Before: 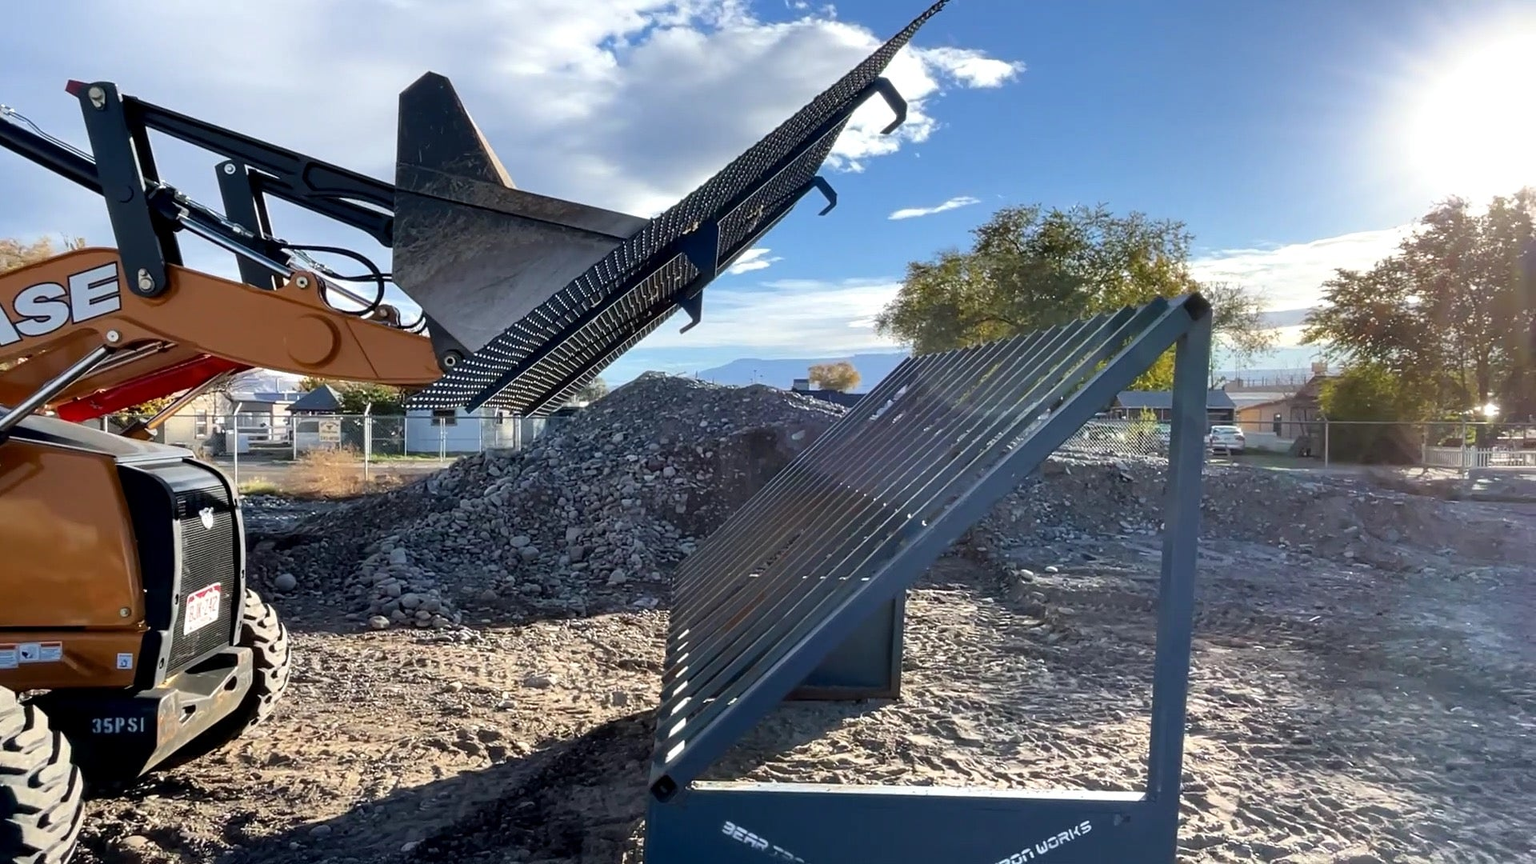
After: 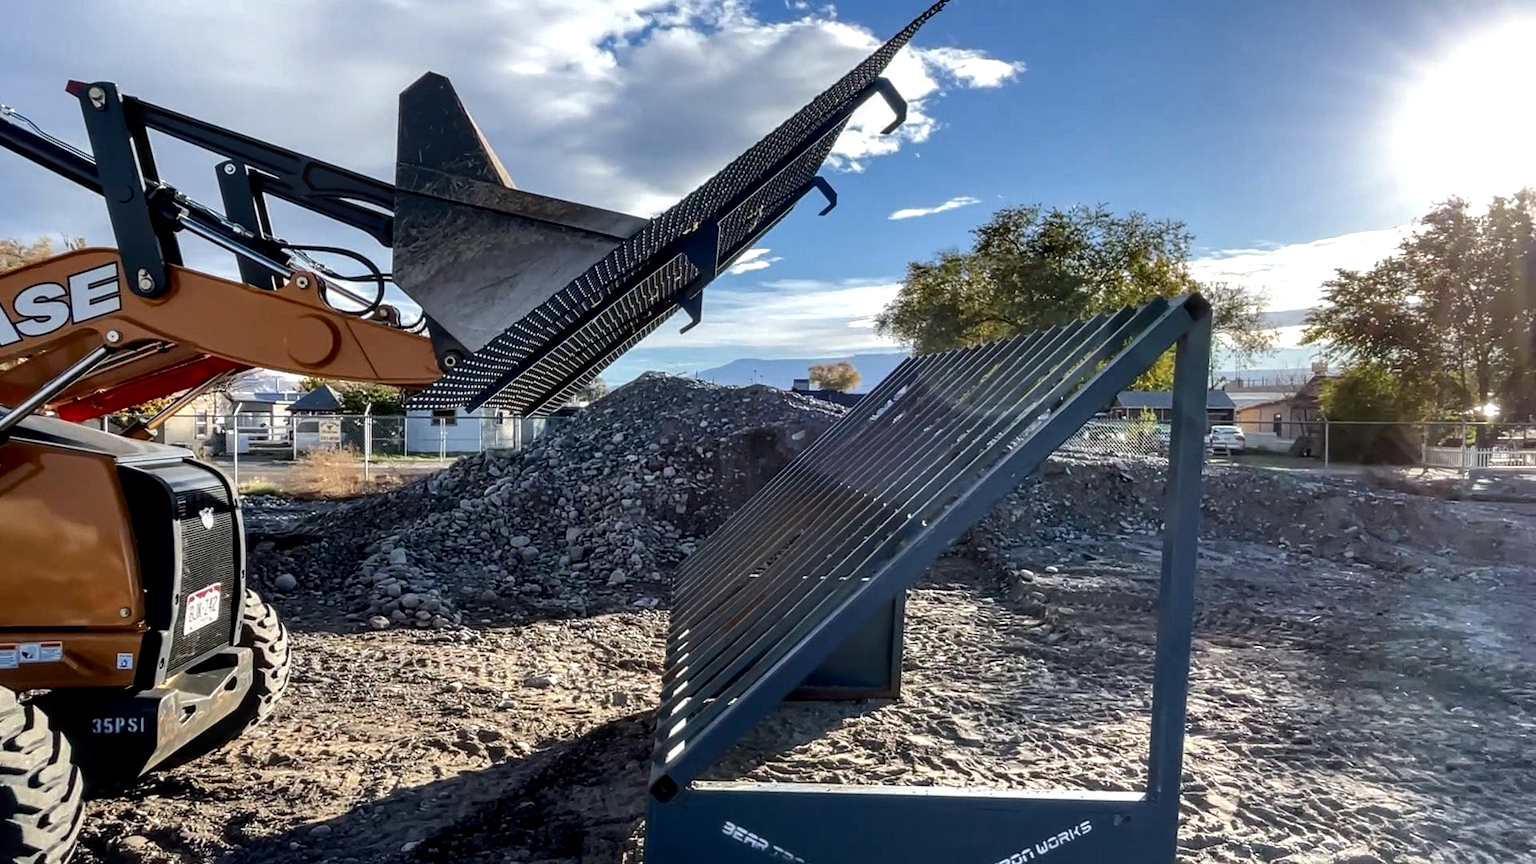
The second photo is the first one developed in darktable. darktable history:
local contrast: detail 140%
rgb curve: curves: ch0 [(0, 0) (0.175, 0.154) (0.785, 0.663) (1, 1)]
contrast brightness saturation: contrast 0.14
